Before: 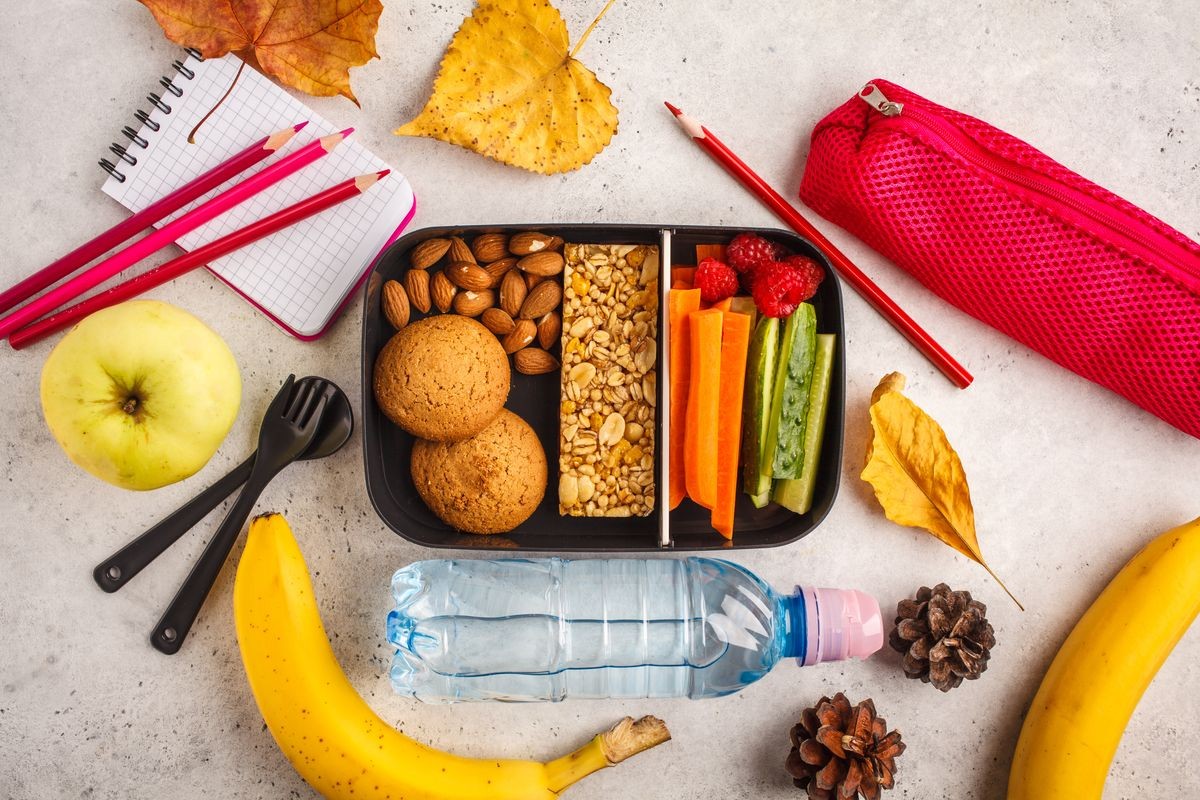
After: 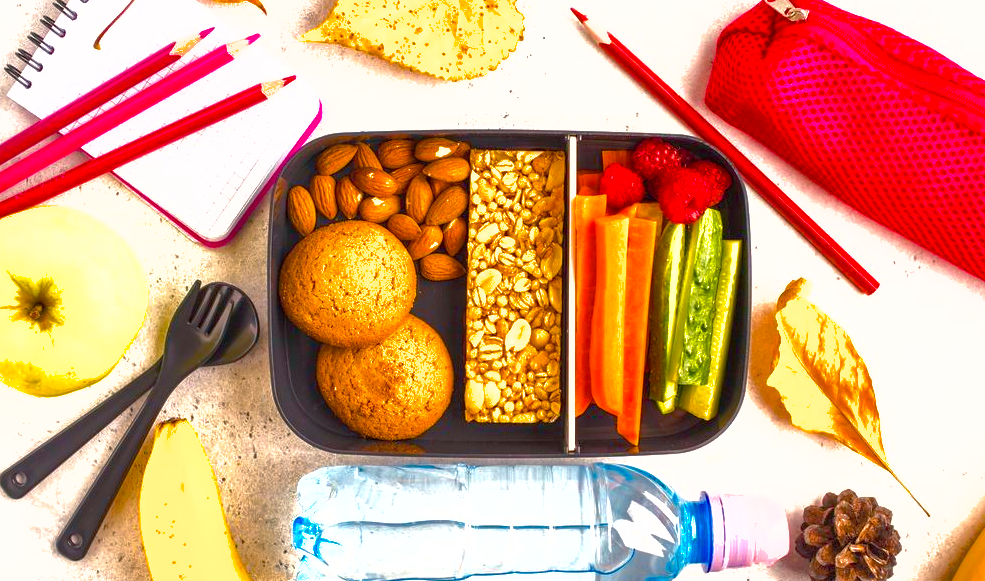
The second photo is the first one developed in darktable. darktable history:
shadows and highlights: on, module defaults
crop: left 7.866%, top 11.807%, right 10.043%, bottom 15.447%
color balance rgb: shadows lift › chroma 4.14%, shadows lift › hue 252.53°, highlights gain › chroma 1.129%, highlights gain › hue 60.23°, linear chroma grading › global chroma 9.783%, perceptual saturation grading › global saturation 25.581%, perceptual saturation grading › highlights -28.129%, perceptual saturation grading › shadows 33.4%, perceptual brilliance grading › global brilliance 30.667%, global vibrance 20%
